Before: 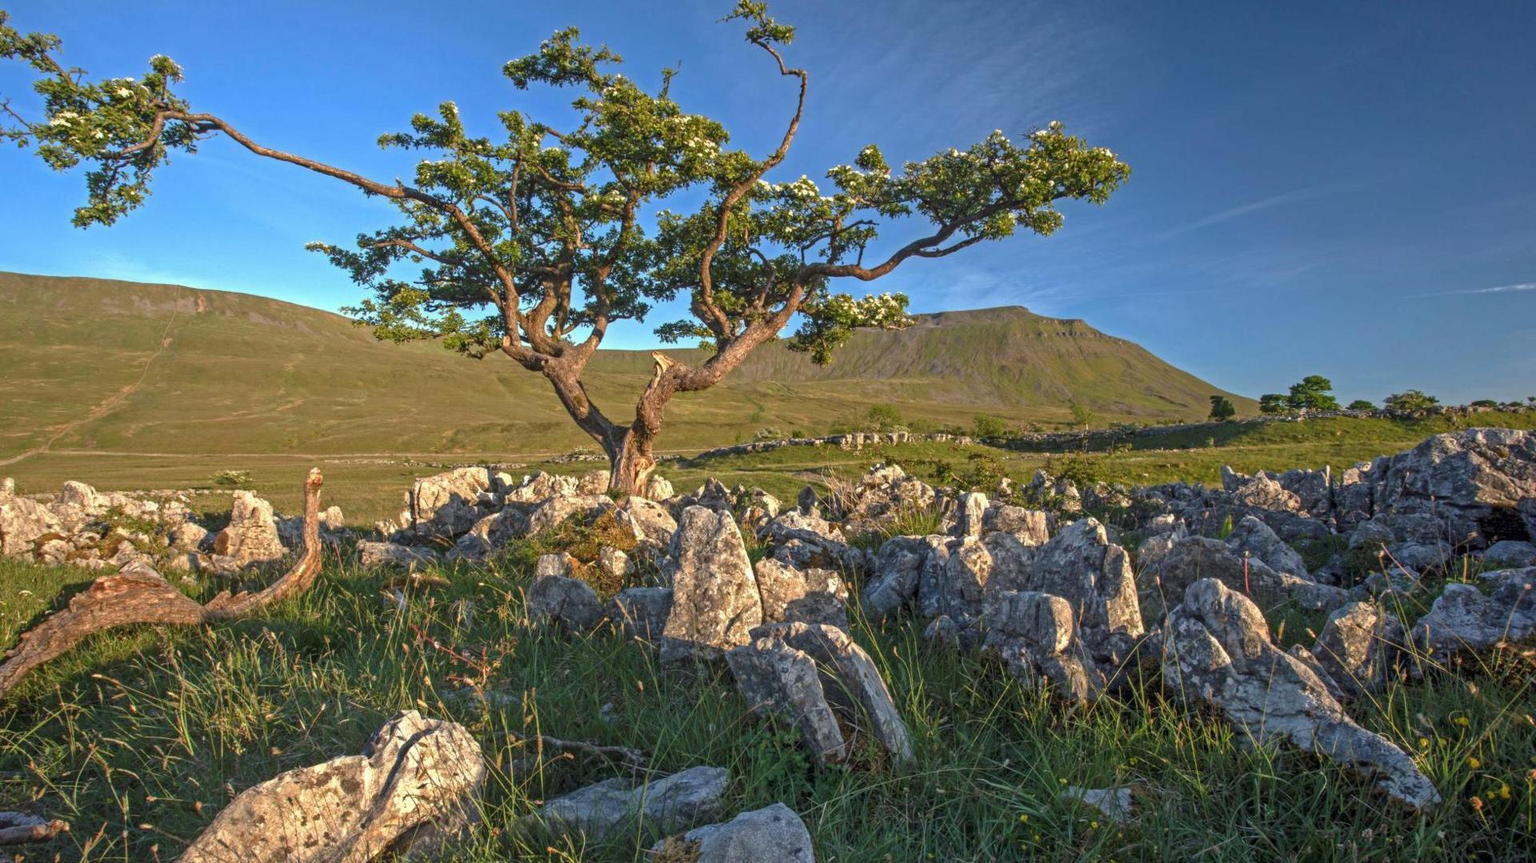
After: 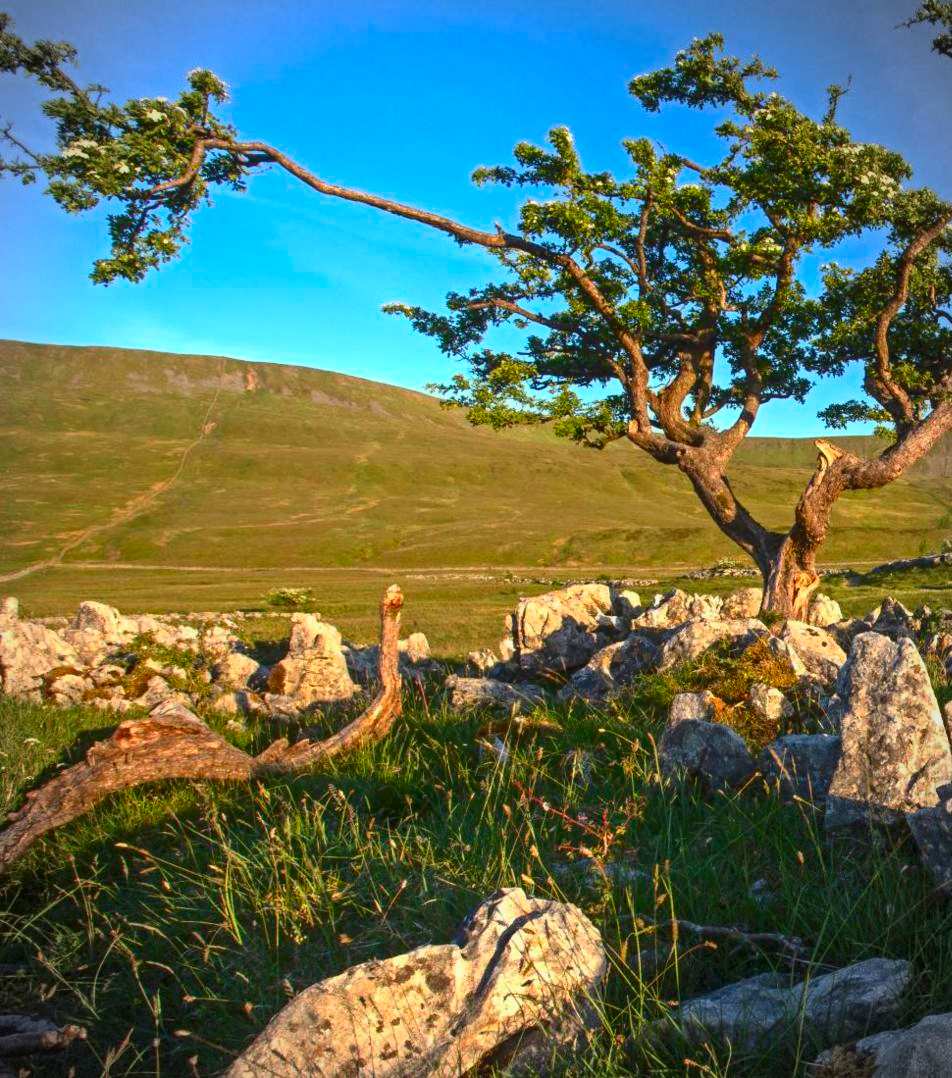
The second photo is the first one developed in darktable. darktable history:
contrast brightness saturation: contrast 0.253, saturation -0.321
vignetting: fall-off start 80.78%, fall-off radius 62.33%, automatic ratio true, width/height ratio 1.412, dithering 8-bit output
crop and rotate: left 0.005%, top 0%, right 50.375%
color correction: highlights b* -0.032, saturation 2.19
contrast equalizer: y [[0.5, 0.542, 0.583, 0.625, 0.667, 0.708], [0.5 ×6], [0.5 ×6], [0, 0.033, 0.067, 0.1, 0.133, 0.167], [0, 0.05, 0.1, 0.15, 0.2, 0.25]], mix -0.295
